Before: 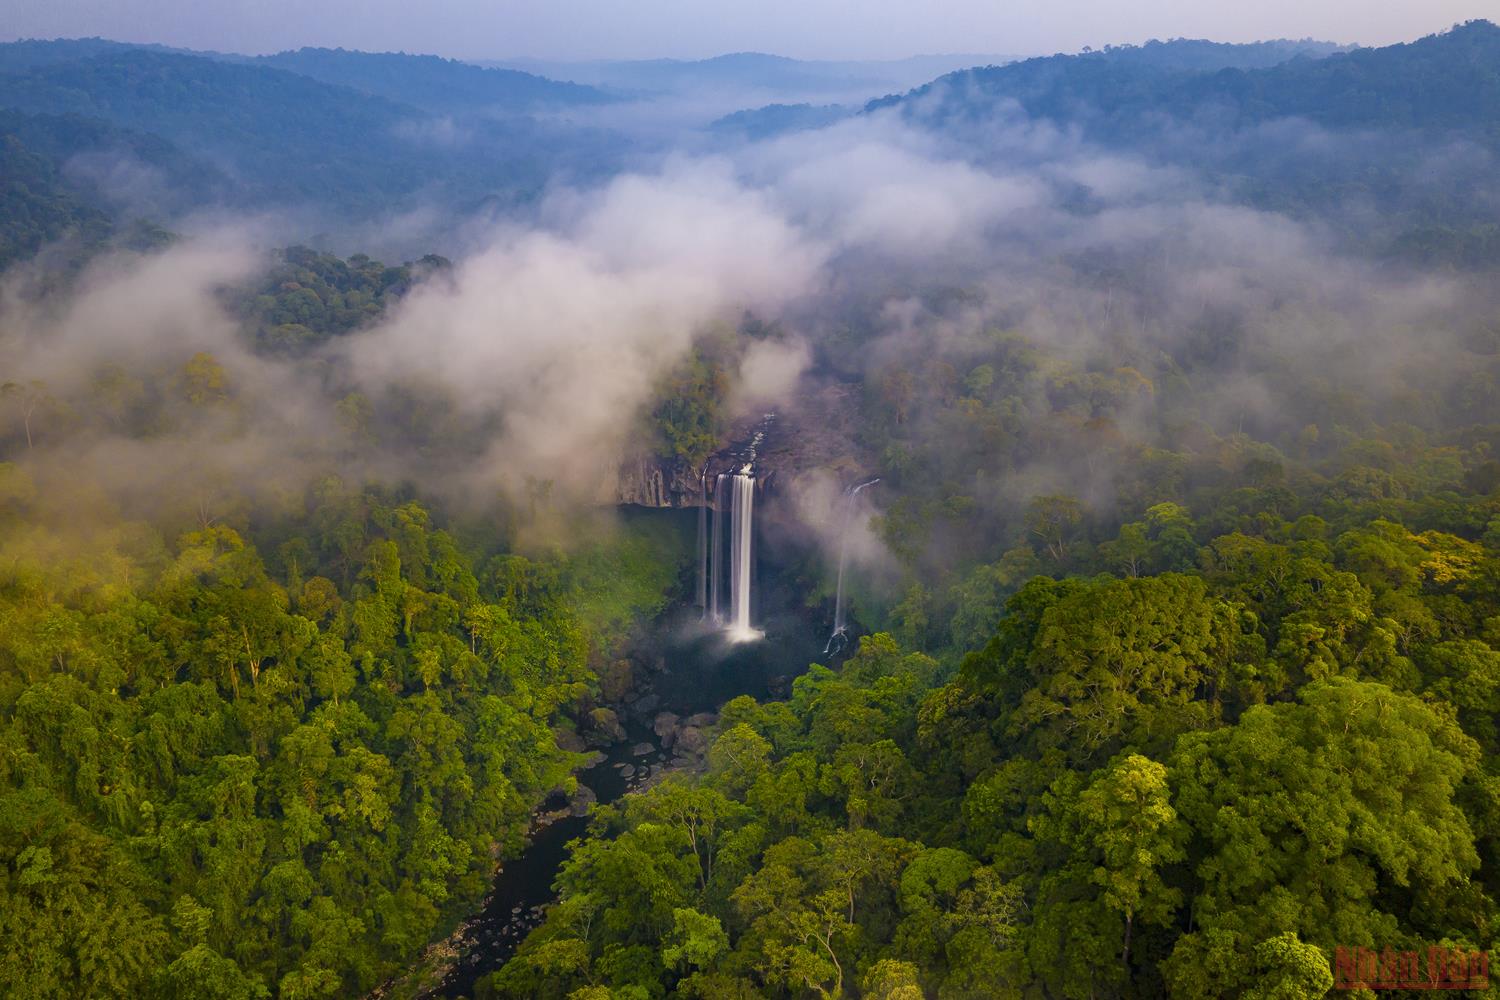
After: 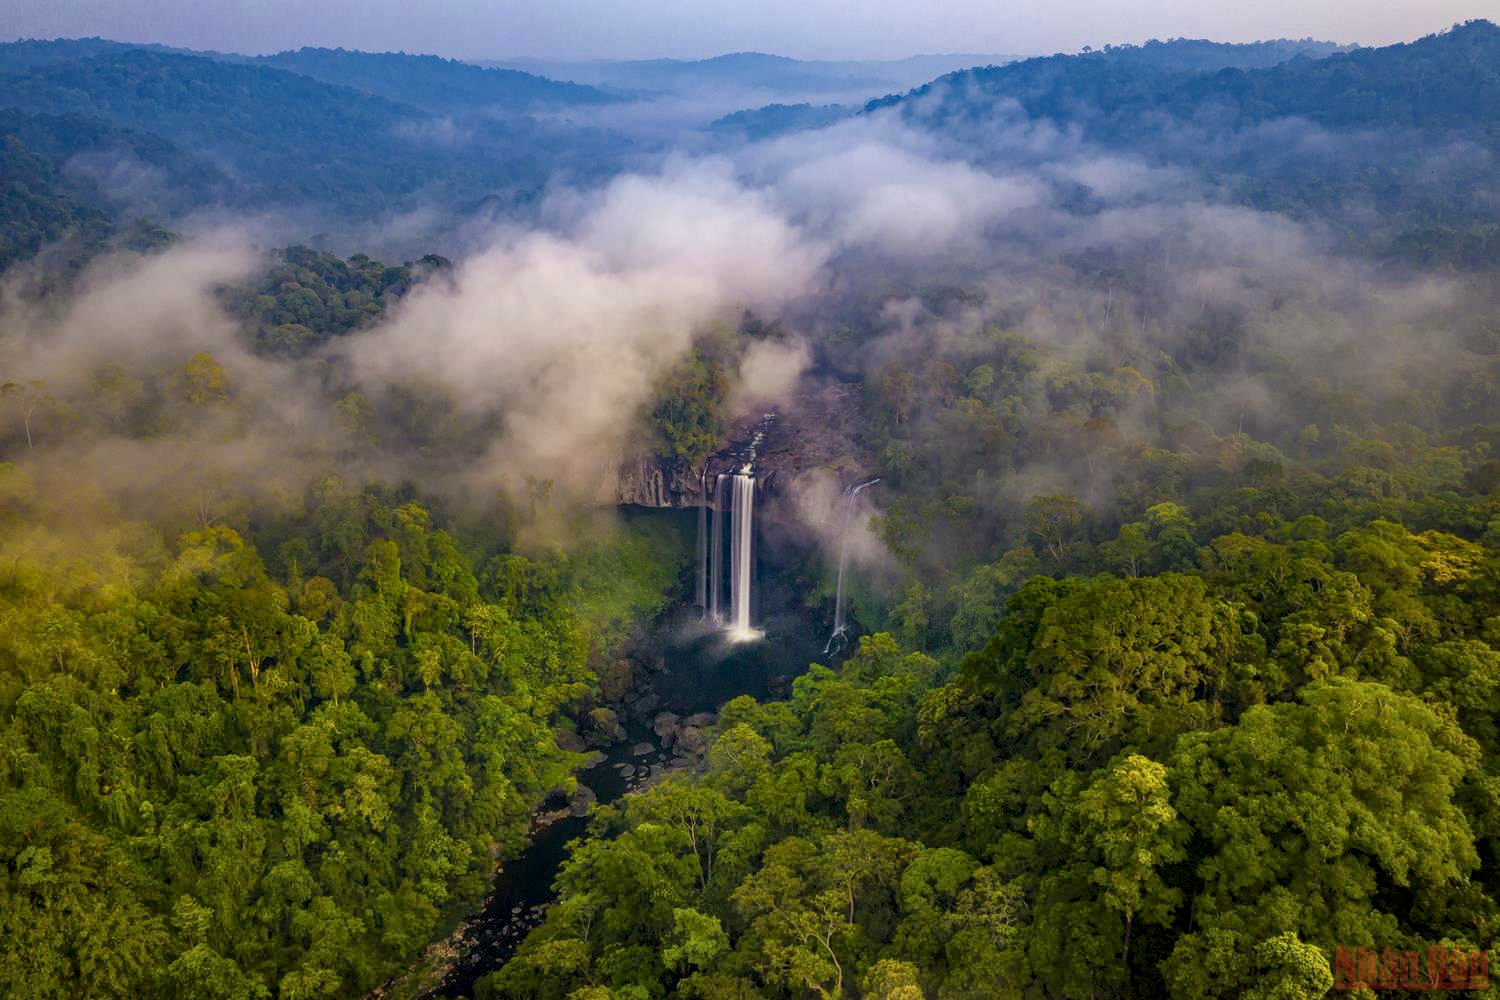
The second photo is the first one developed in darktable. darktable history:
local contrast: detail 130%
haze removal: strength 0.29, distance 0.25, compatibility mode true, adaptive false
